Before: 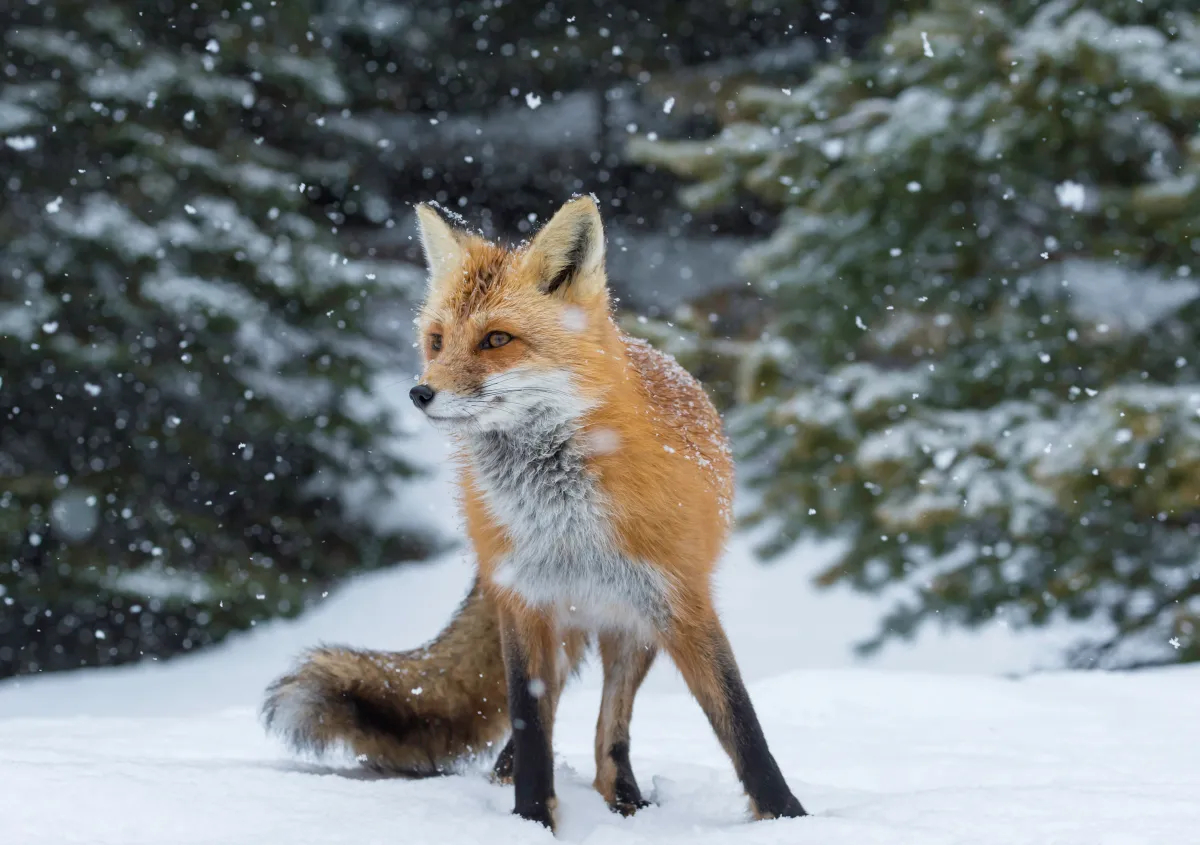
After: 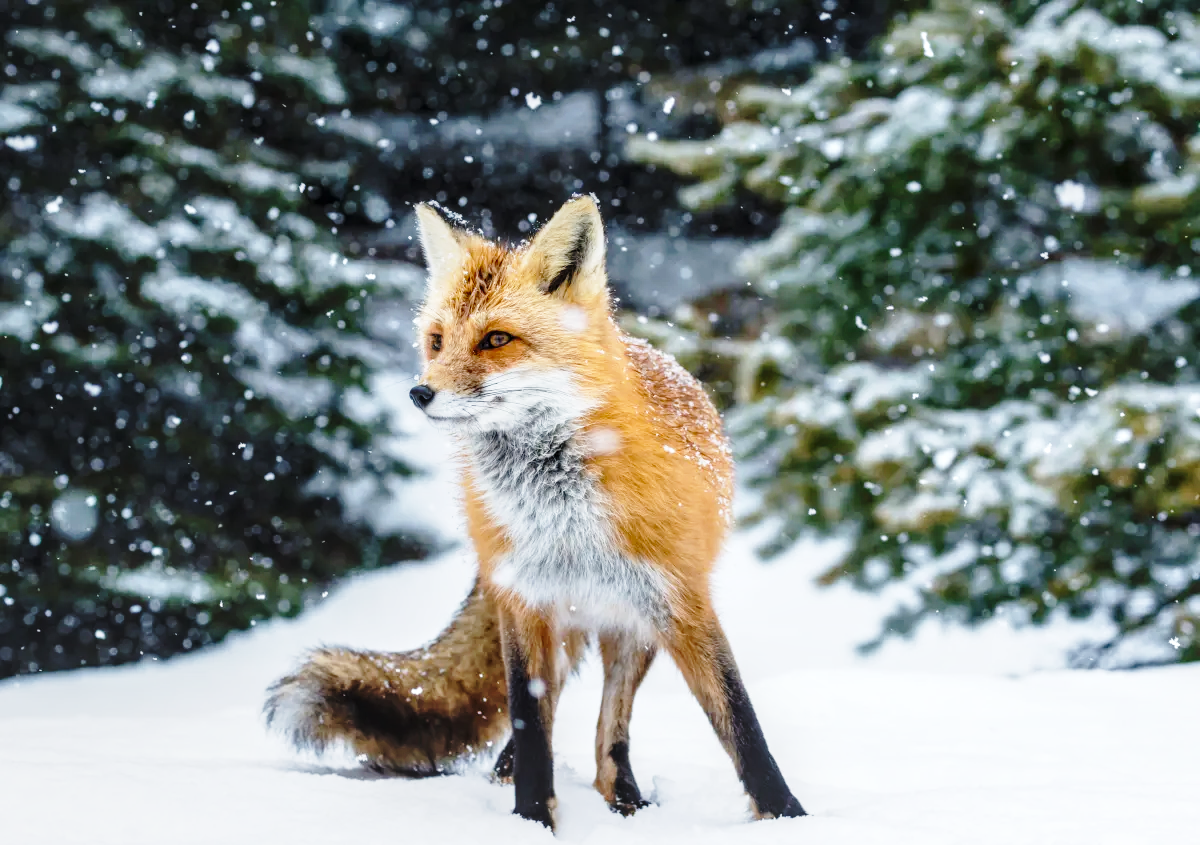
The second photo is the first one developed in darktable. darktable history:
base curve: curves: ch0 [(0, 0) (0.04, 0.03) (0.133, 0.232) (0.448, 0.748) (0.843, 0.968) (1, 1)], preserve colors none
local contrast: on, module defaults
